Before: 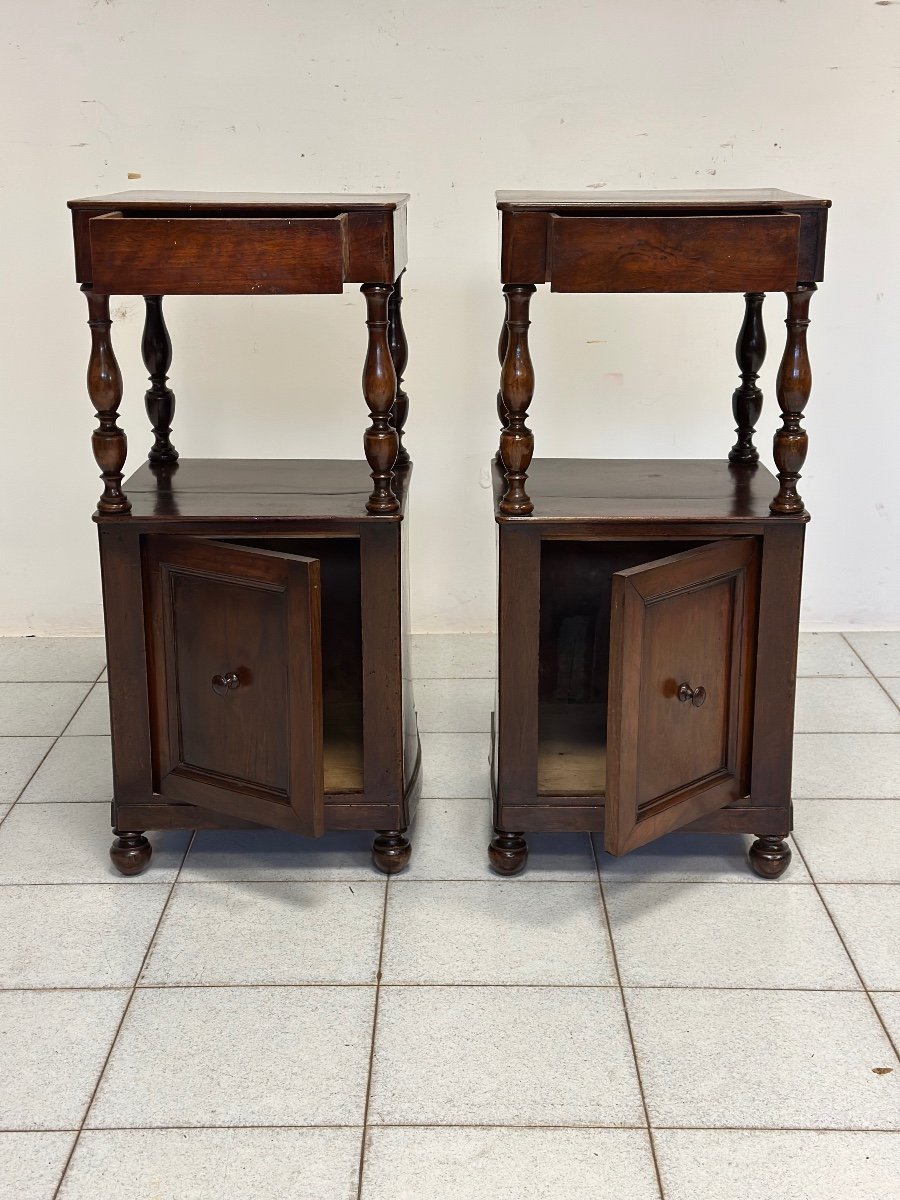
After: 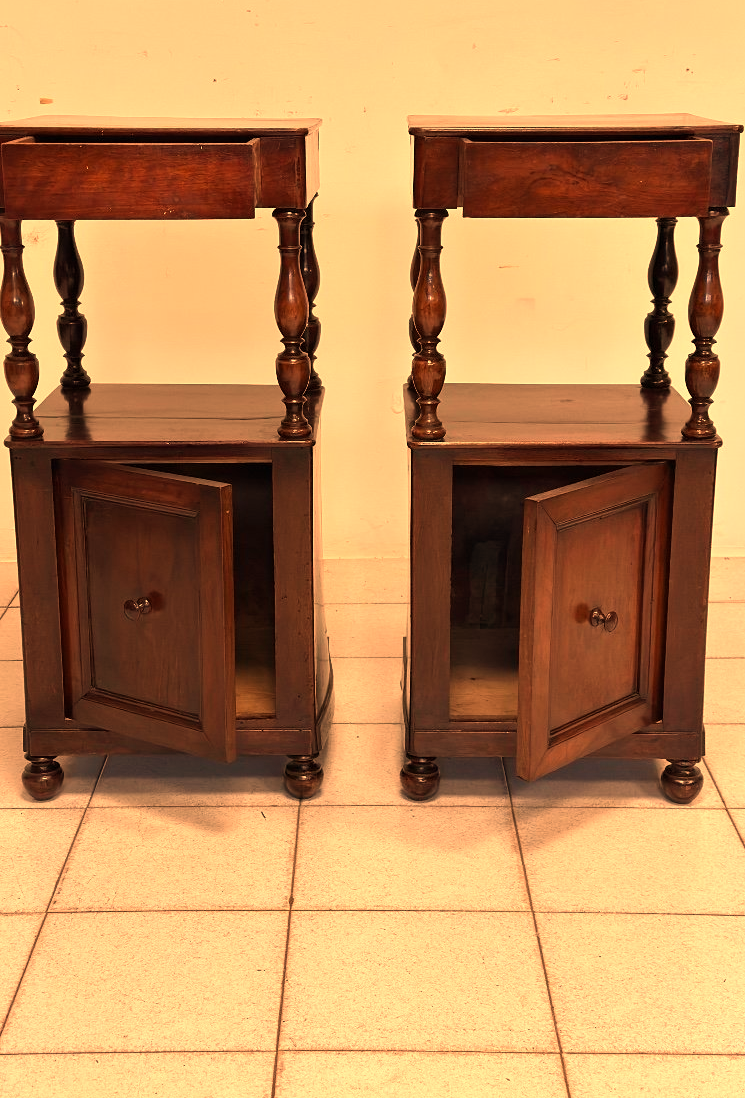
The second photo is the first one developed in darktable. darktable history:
crop: left 9.807%, top 6.259%, right 7.334%, bottom 2.177%
white balance: red 1.467, blue 0.684
